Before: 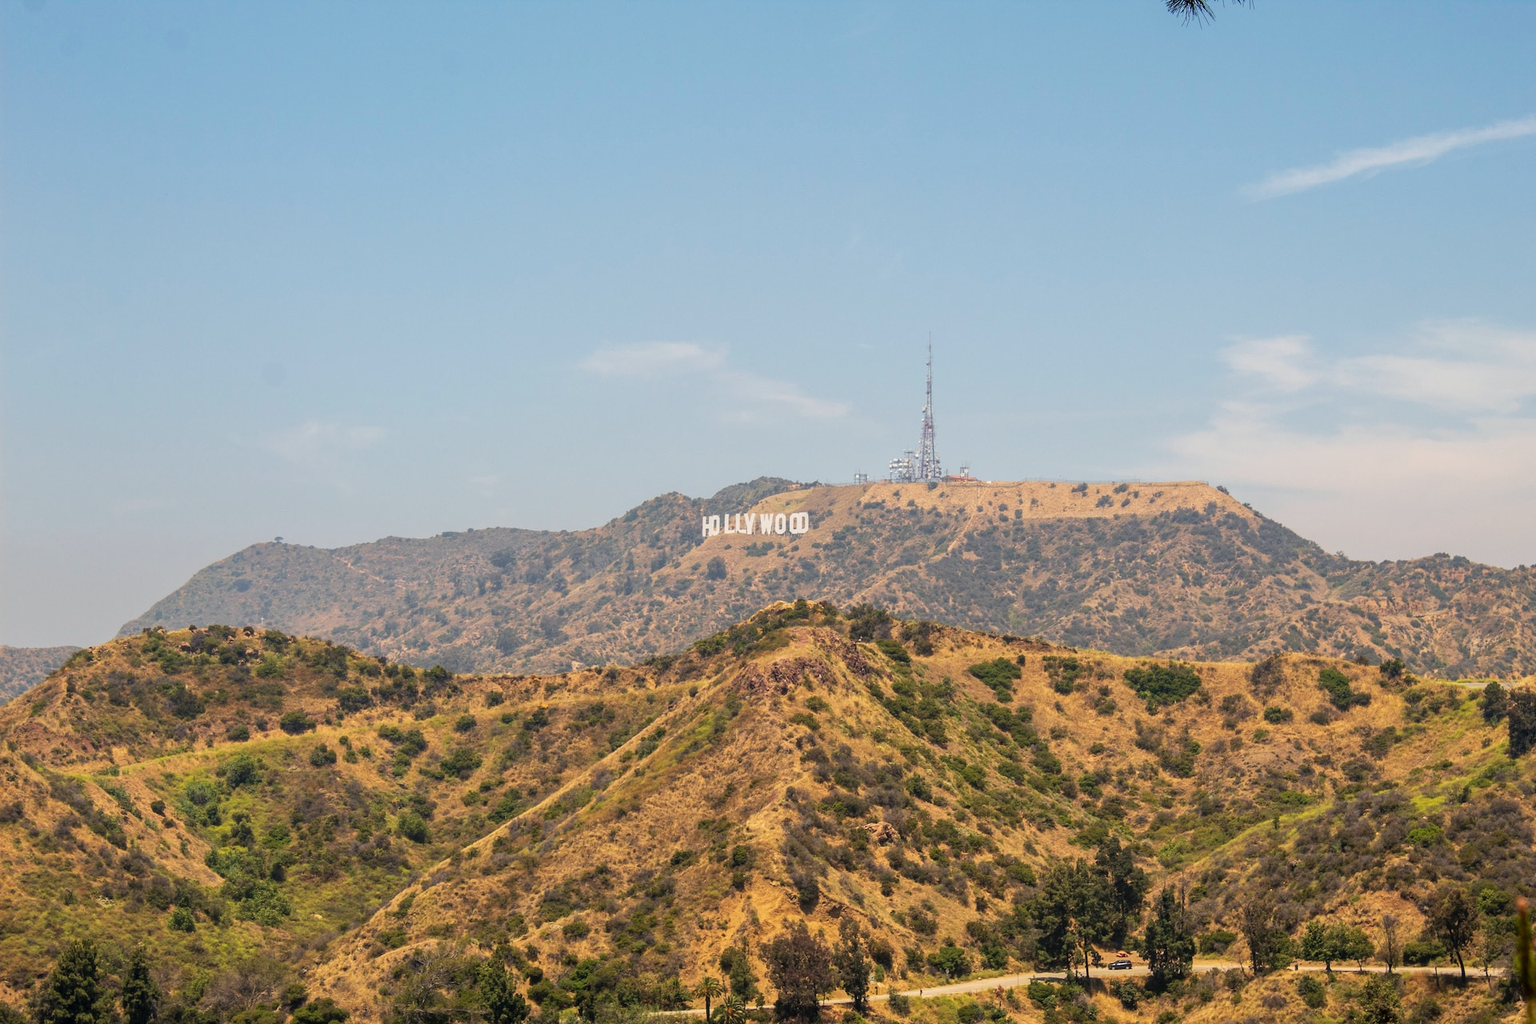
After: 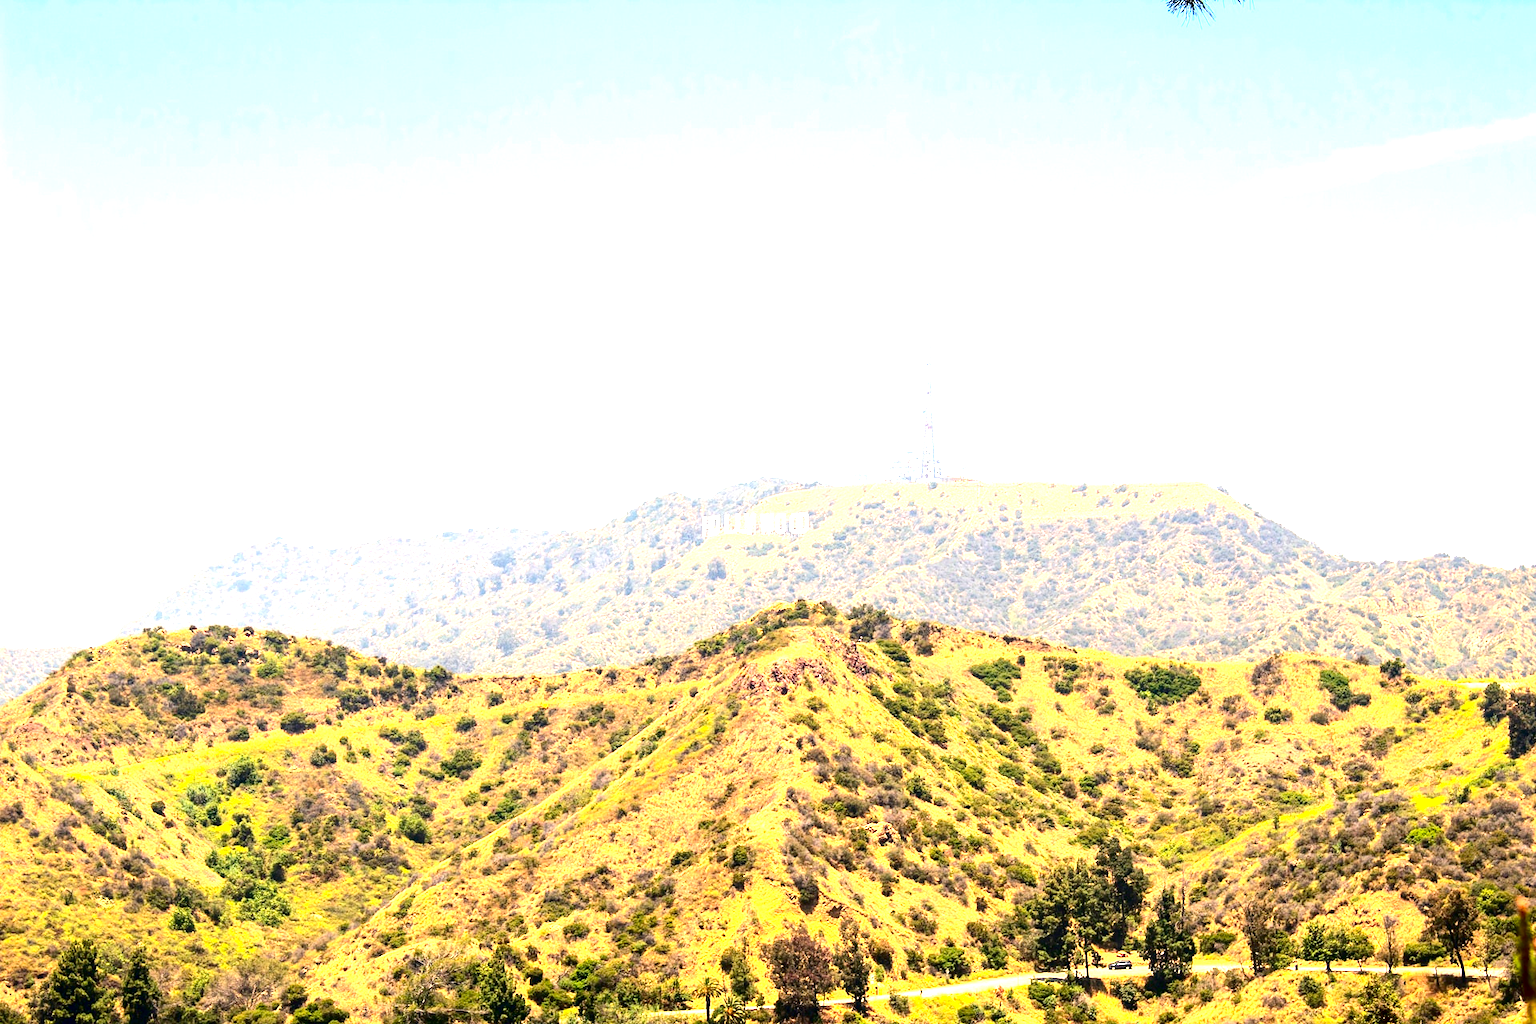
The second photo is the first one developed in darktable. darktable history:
exposure: black level correction 0.001, exposure 1.993 EV, compensate highlight preservation false
contrast brightness saturation: contrast 0.218, brightness -0.186, saturation 0.235
